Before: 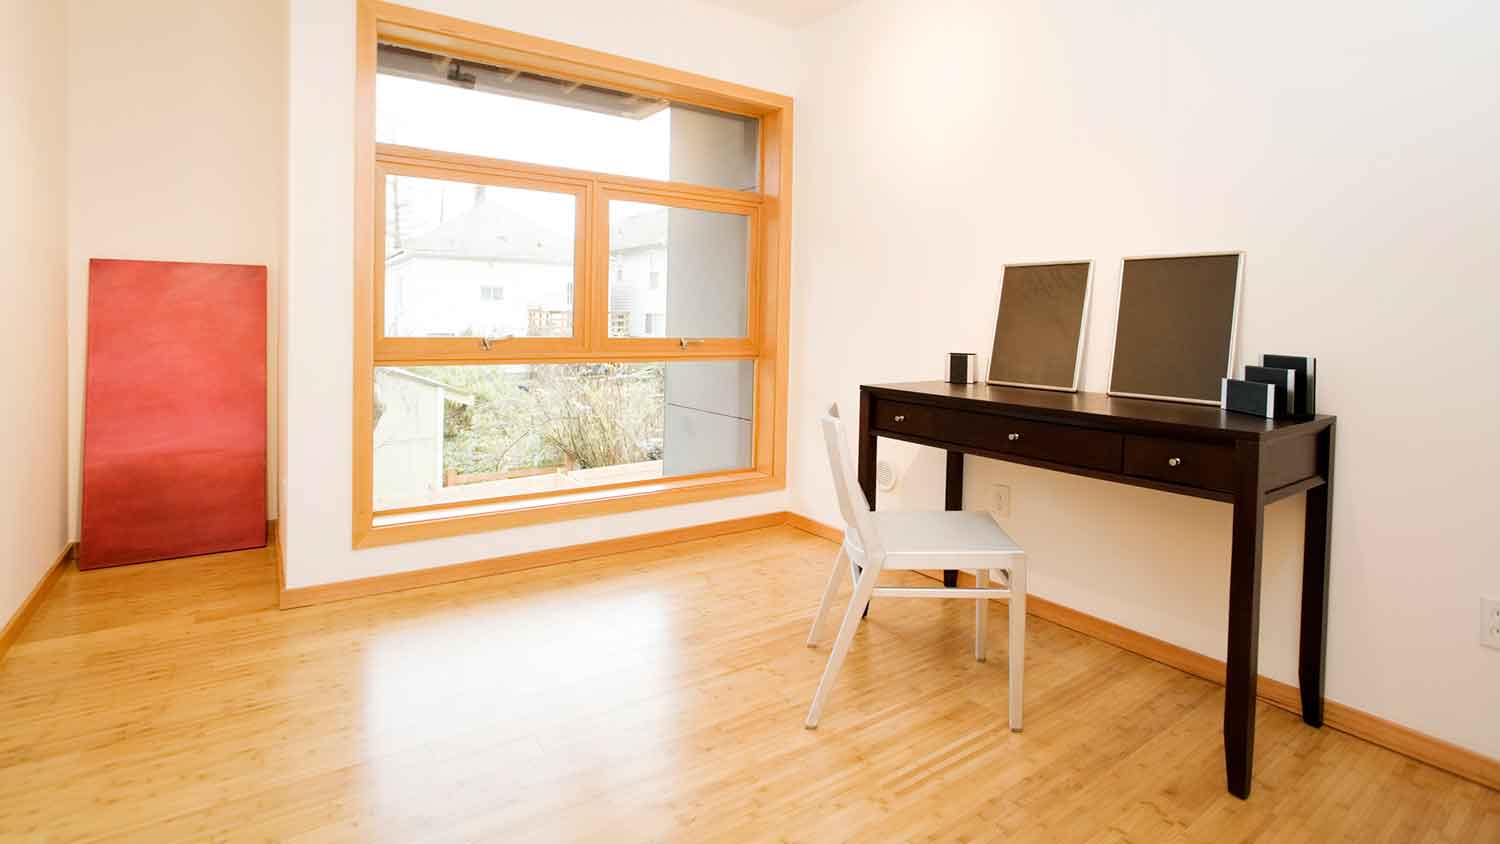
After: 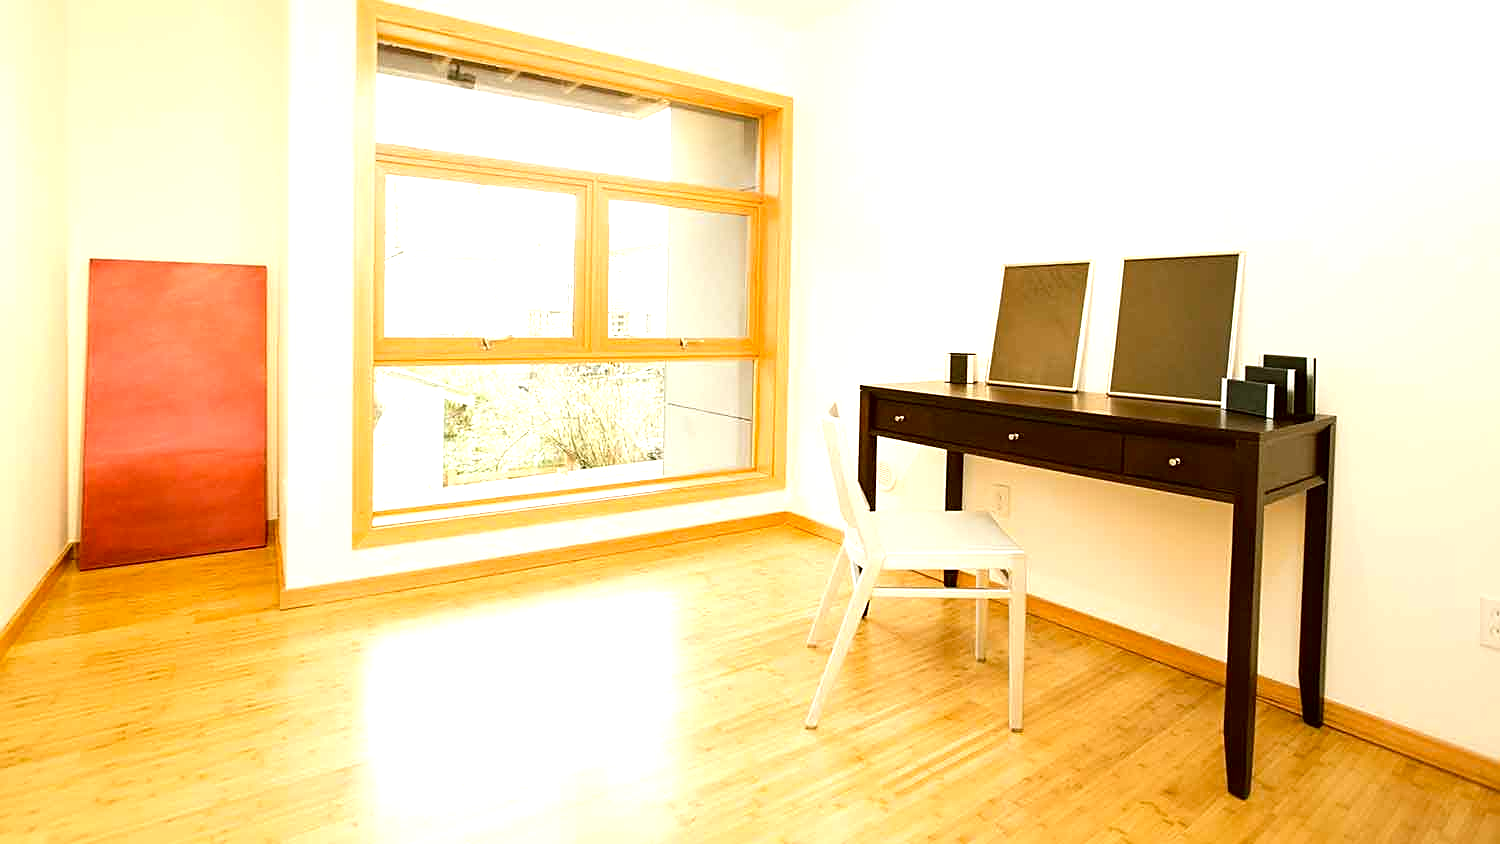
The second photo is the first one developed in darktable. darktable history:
color correction: highlights a* -1.43, highlights b* 10.12, shadows a* 0.395, shadows b* 19.35
sharpen: on, module defaults
exposure: black level correction 0, exposure 0.7 EV, compensate highlight preservation false
